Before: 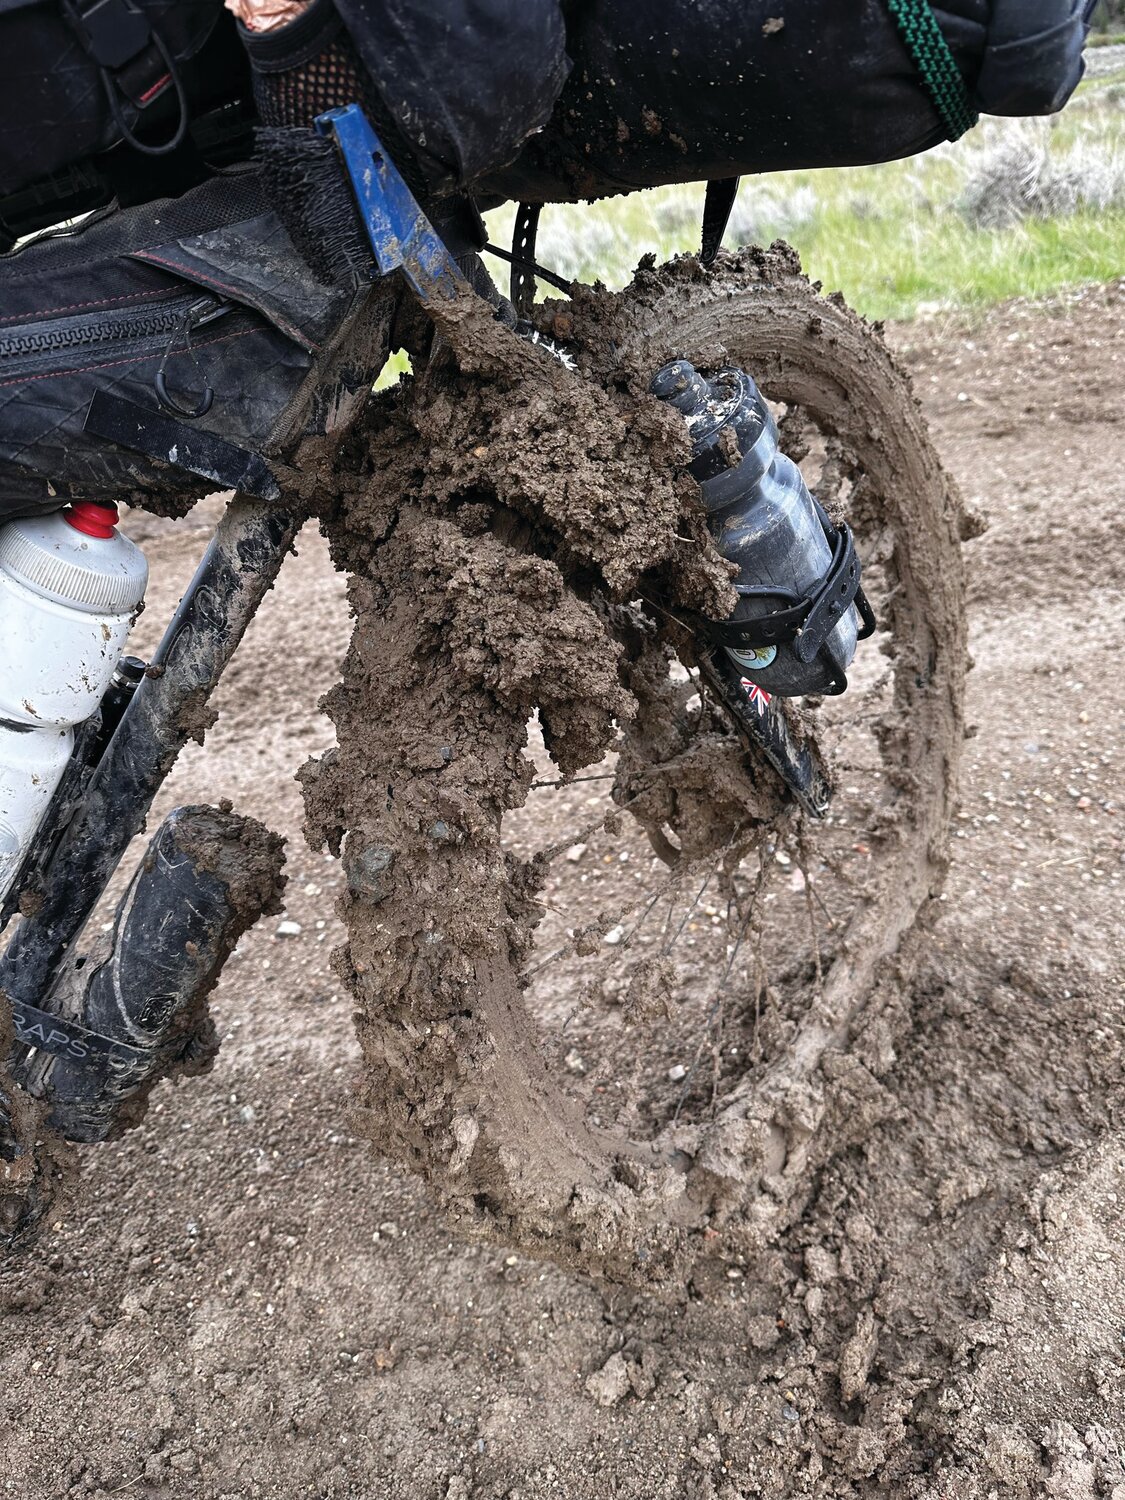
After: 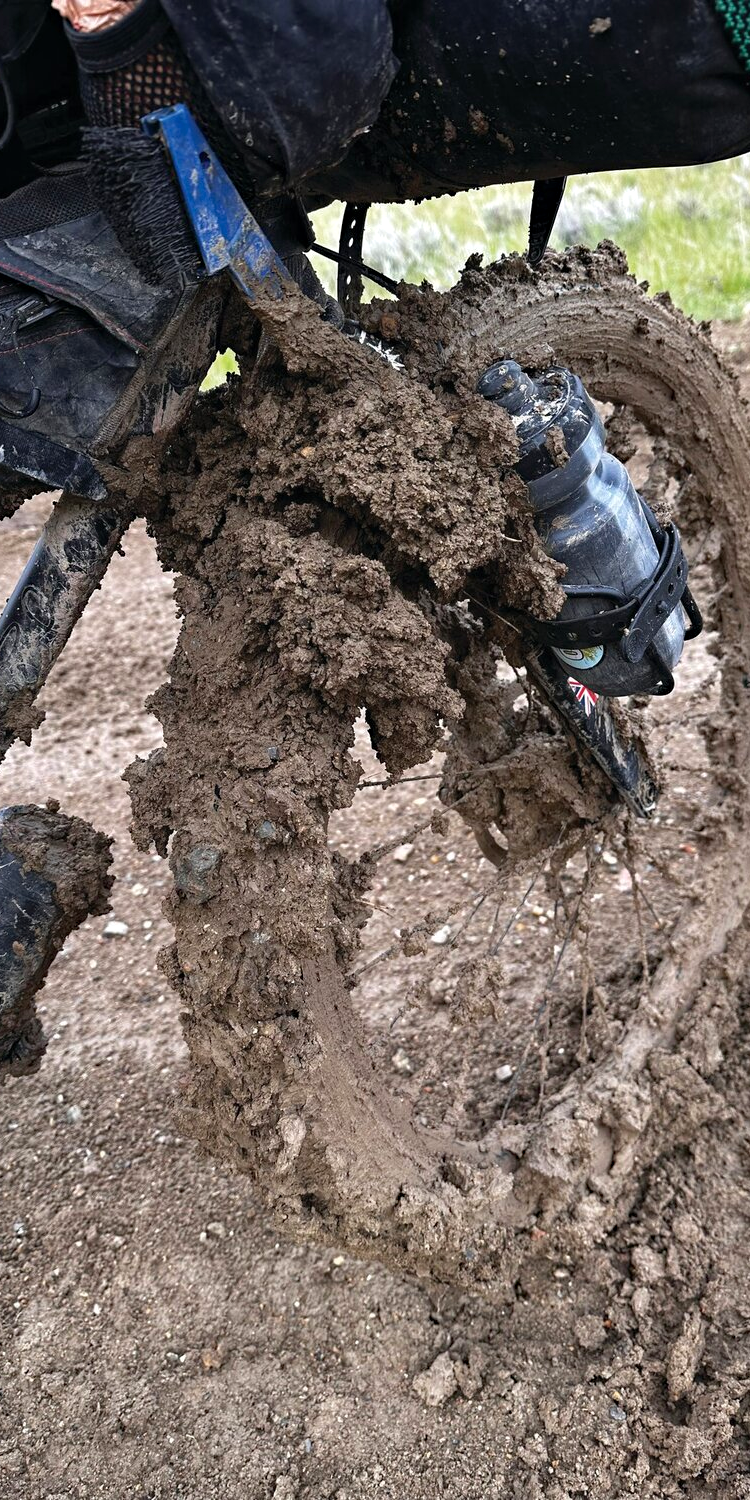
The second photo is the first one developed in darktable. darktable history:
crop: left 15.416%, right 17.916%
velvia: strength 9.86%
tone equalizer: -8 EV 0.062 EV, edges refinement/feathering 500, mask exposure compensation -1.57 EV, preserve details no
haze removal: compatibility mode true, adaptive false
